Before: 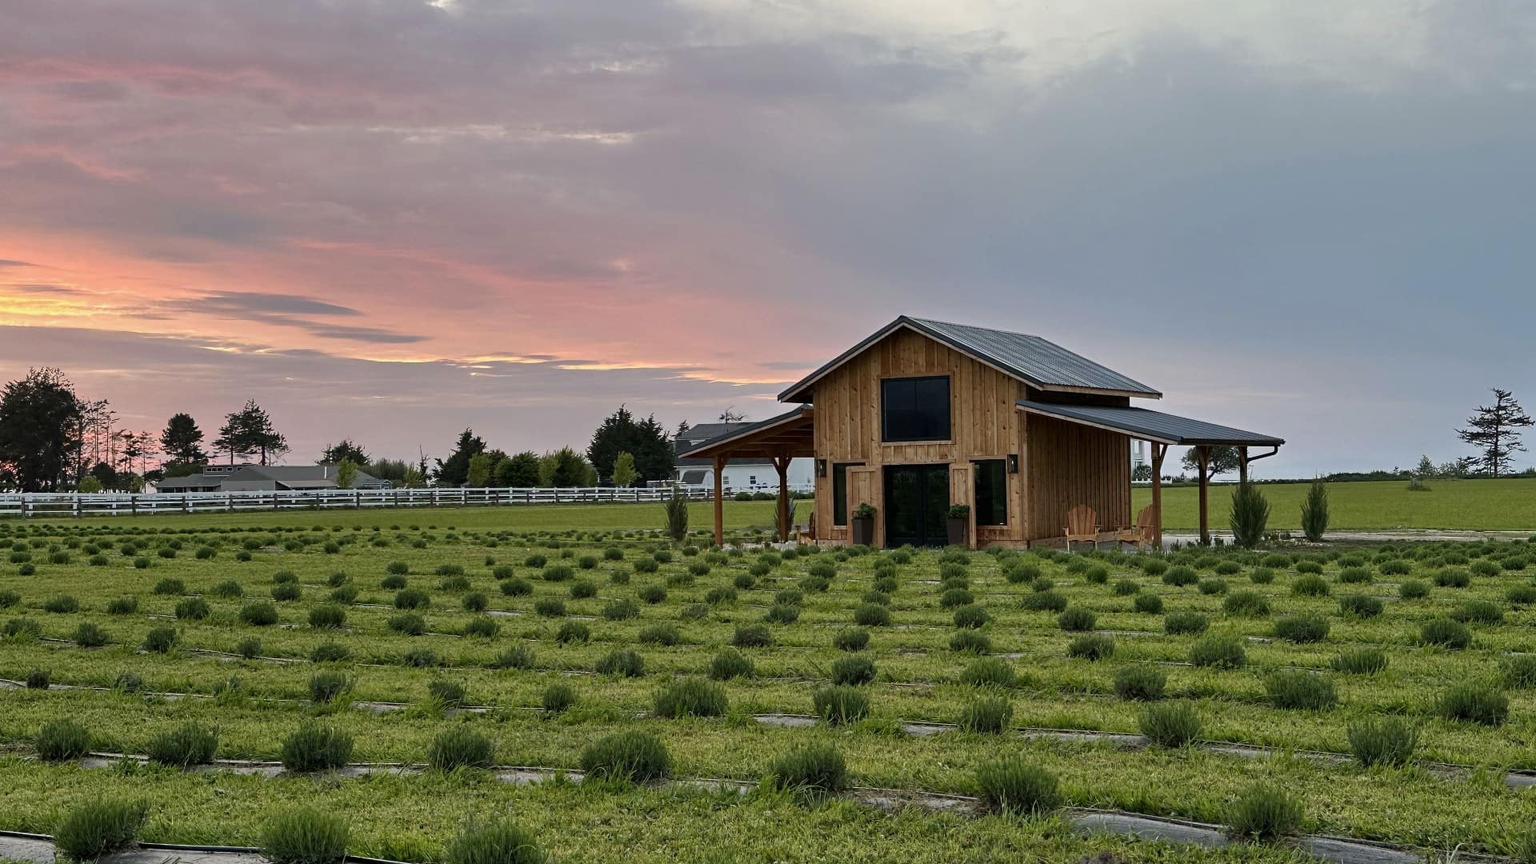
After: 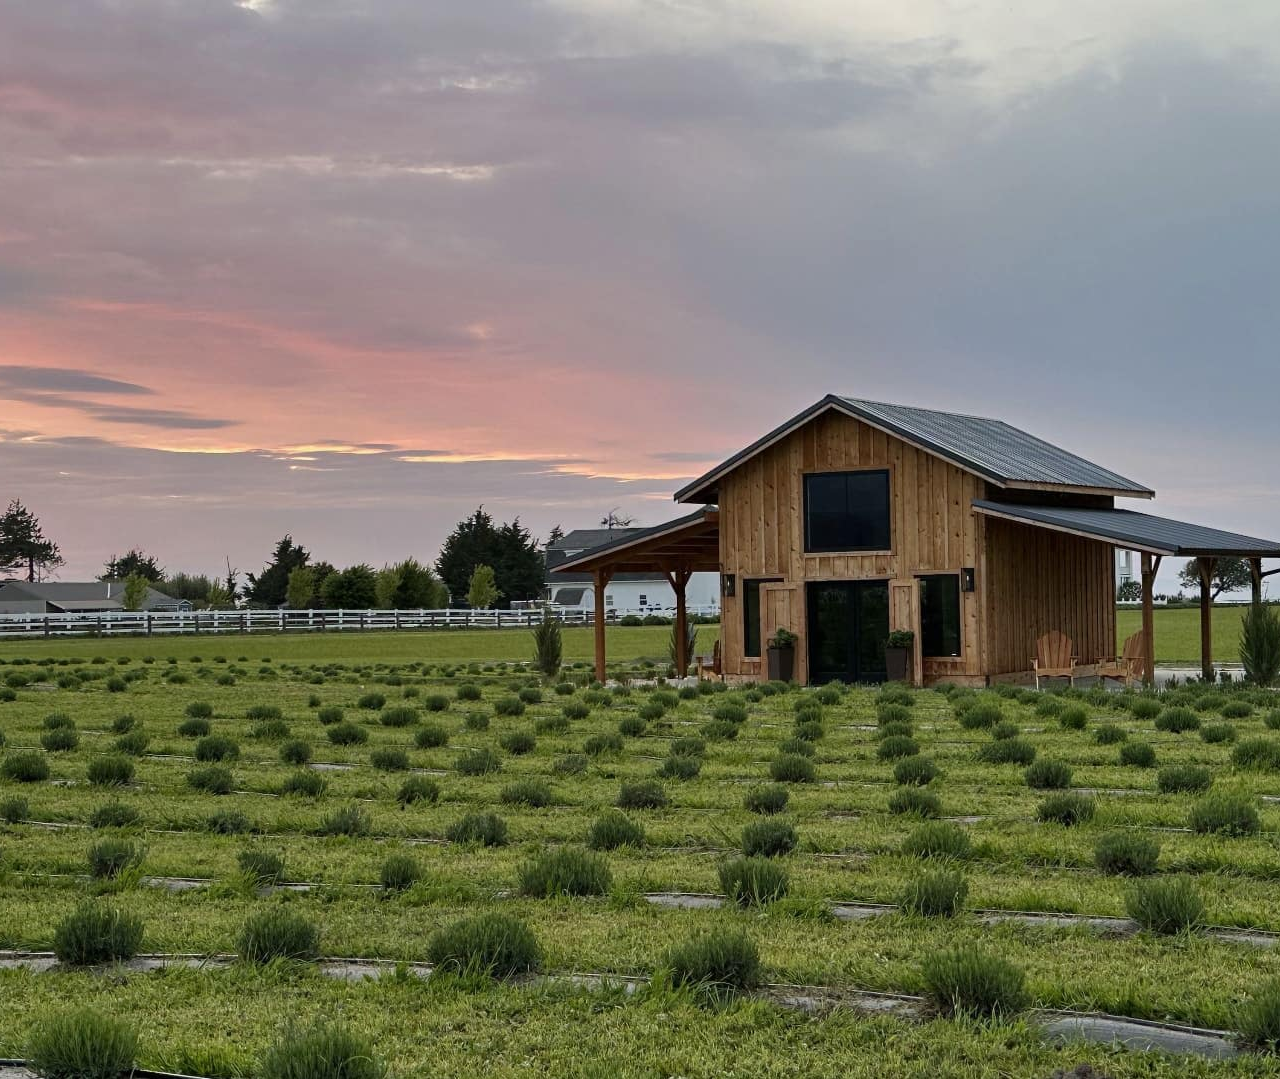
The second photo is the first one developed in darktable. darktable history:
crop and rotate: left 15.546%, right 17.787%
